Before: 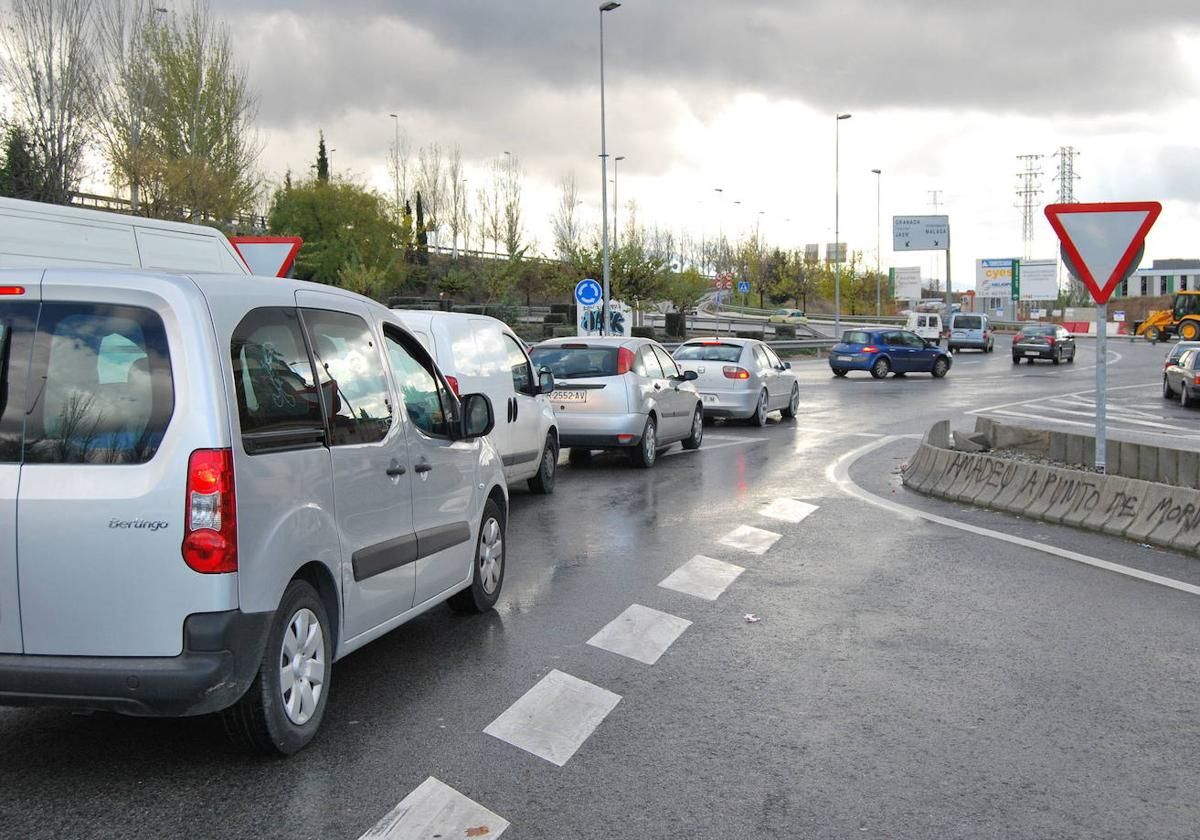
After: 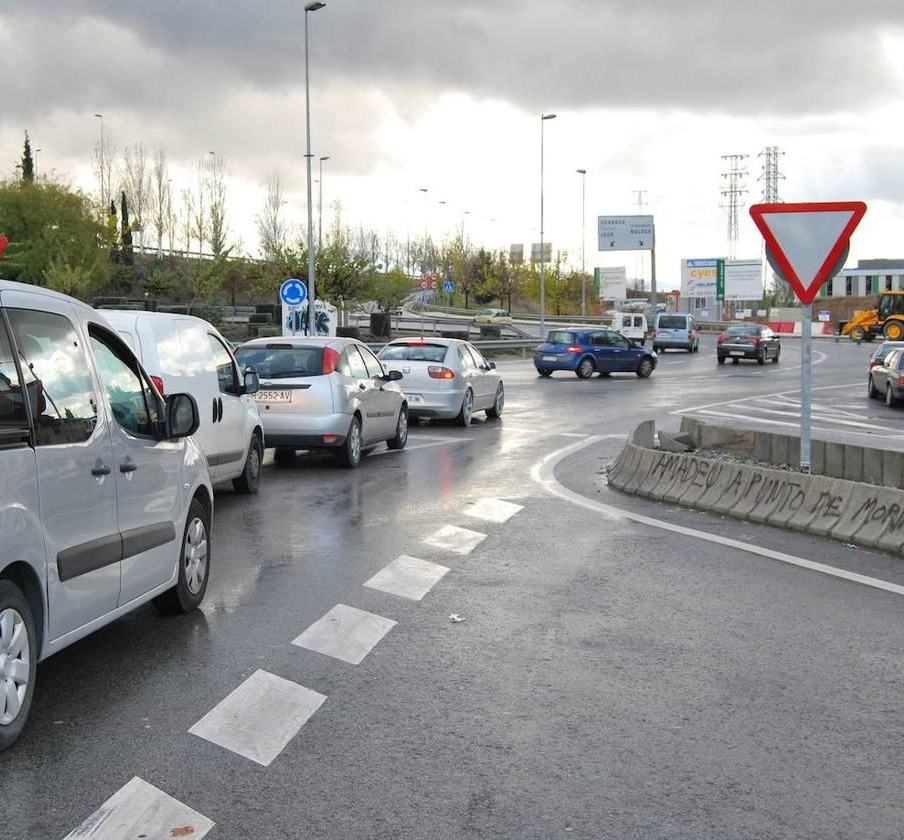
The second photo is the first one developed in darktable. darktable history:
crop and rotate: left 24.597%
